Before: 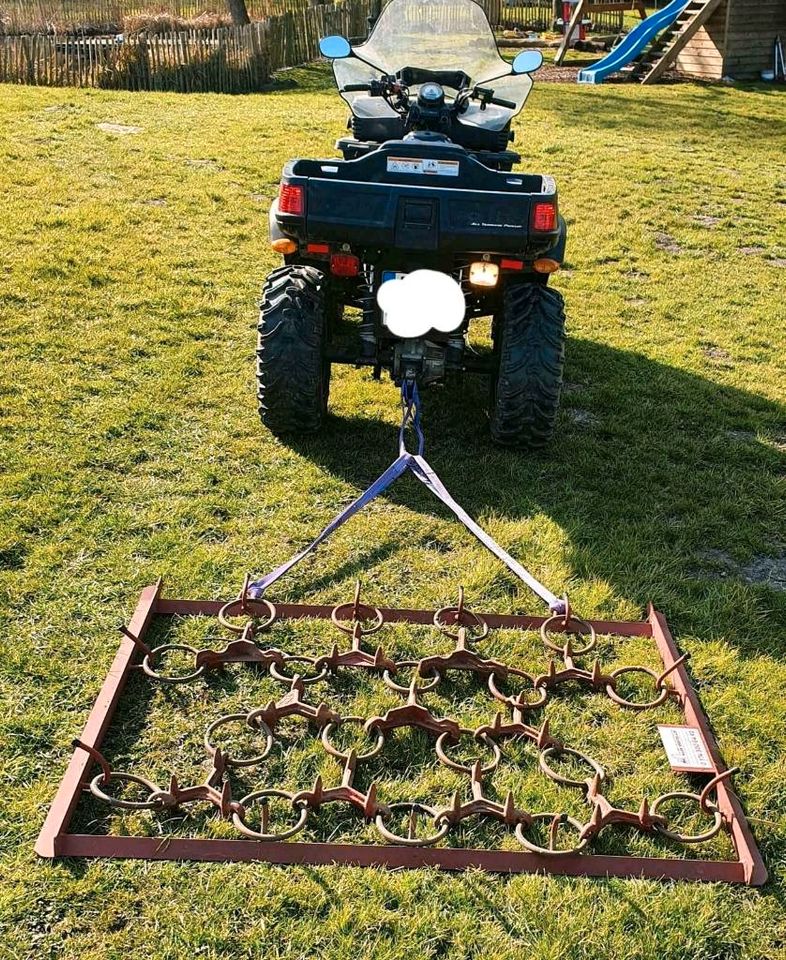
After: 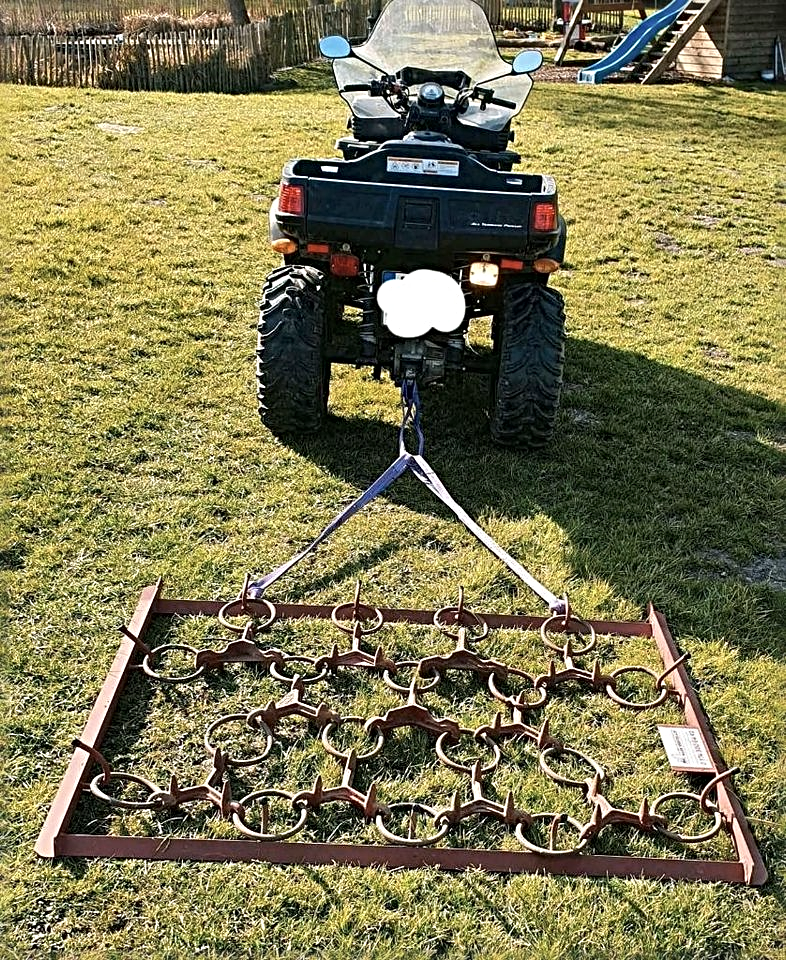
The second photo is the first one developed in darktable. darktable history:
color correction: highlights b* -0.049, saturation 0.825
sharpen: radius 3.993
